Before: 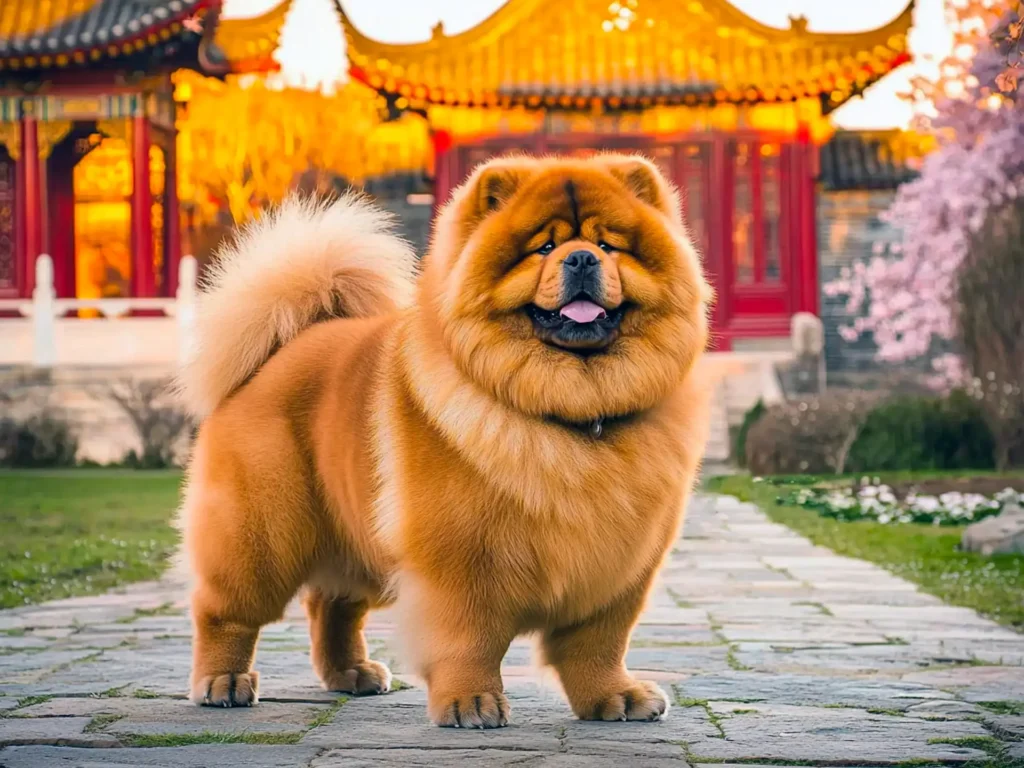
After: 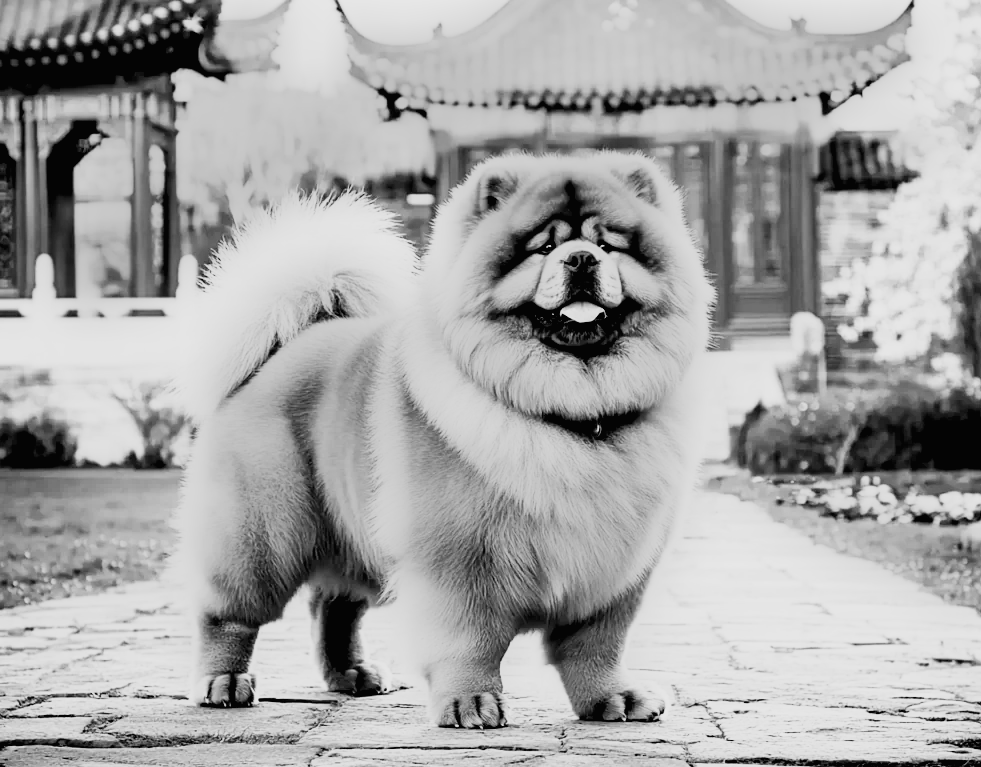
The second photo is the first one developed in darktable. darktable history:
crop: right 4.126%, bottom 0.031%
tone equalizer: on, module defaults
rgb levels: levels [[0.029, 0.461, 0.922], [0, 0.5, 1], [0, 0.5, 1]]
monochrome: a 14.95, b -89.96
tone curve: curves: ch0 [(0, 0.013) (0.198, 0.175) (0.512, 0.582) (0.625, 0.754) (0.81, 0.934) (1, 1)], color space Lab, linked channels, preserve colors none
color balance rgb: shadows lift › hue 87.51°, highlights gain › chroma 1.62%, highlights gain › hue 55.1°, global offset › chroma 0.1%, global offset › hue 253.66°, linear chroma grading › global chroma 0.5%
filmic rgb: middle gray luminance 12.74%, black relative exposure -10.13 EV, white relative exposure 3.47 EV, threshold 6 EV, target black luminance 0%, hardness 5.74, latitude 44.69%, contrast 1.221, highlights saturation mix 5%, shadows ↔ highlights balance 26.78%, add noise in highlights 0, preserve chrominance no, color science v3 (2019), use custom middle-gray values true, iterations of high-quality reconstruction 0, contrast in highlights soft, enable highlight reconstruction true
color correction: highlights a* 0.162, highlights b* 29.53, shadows a* -0.162, shadows b* 21.09
